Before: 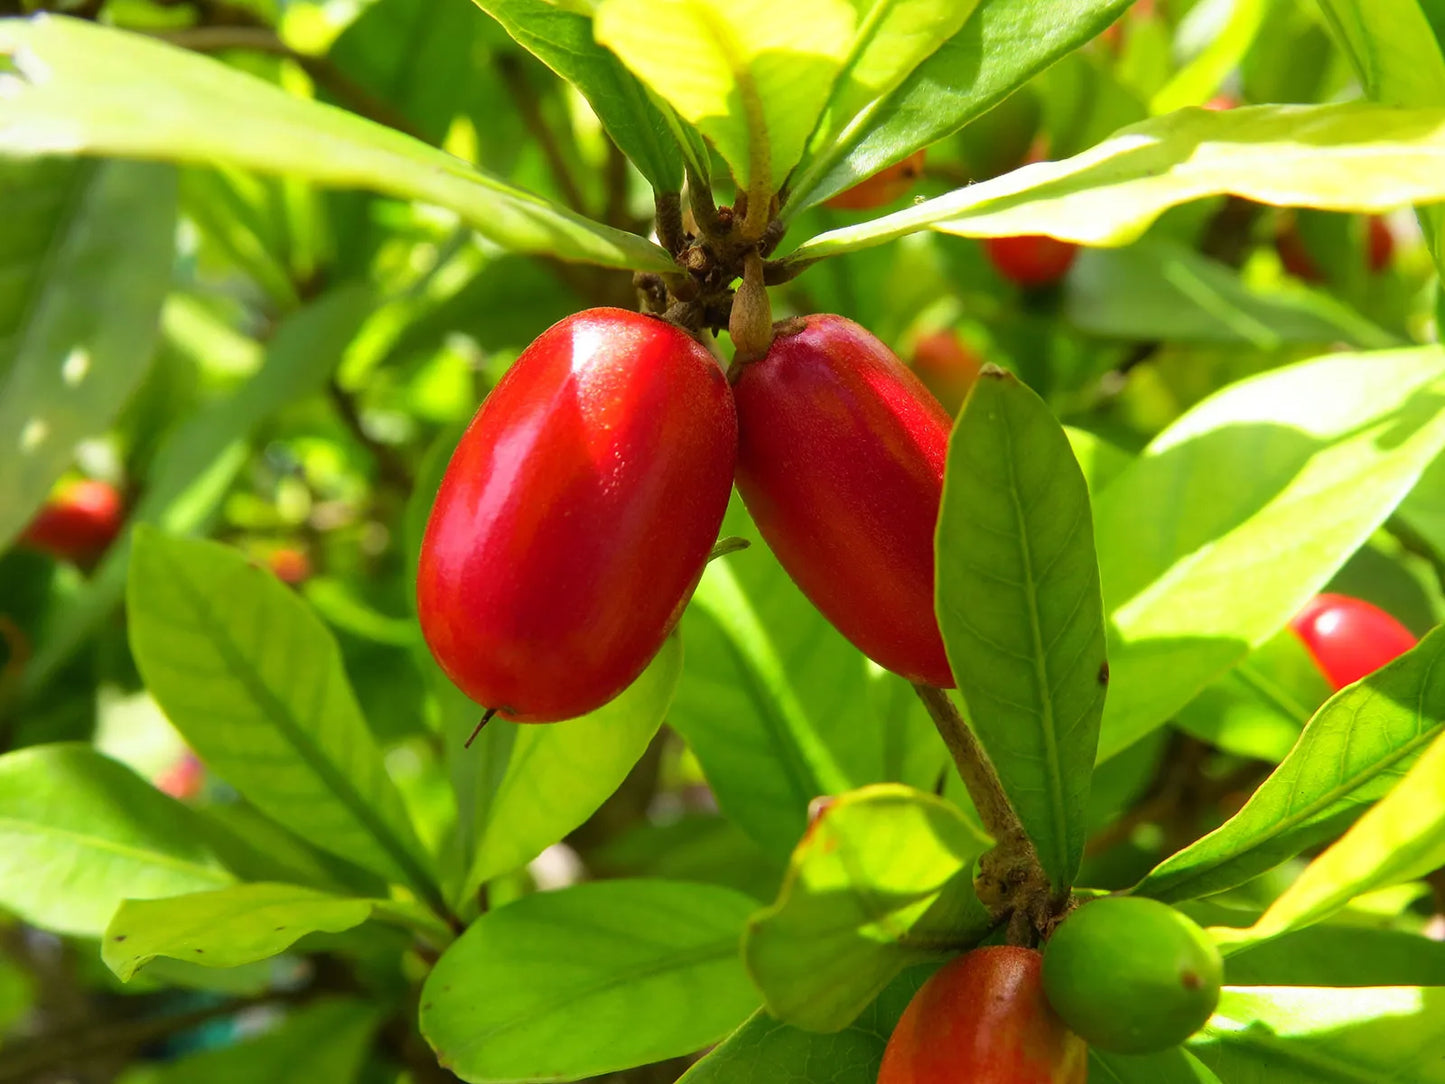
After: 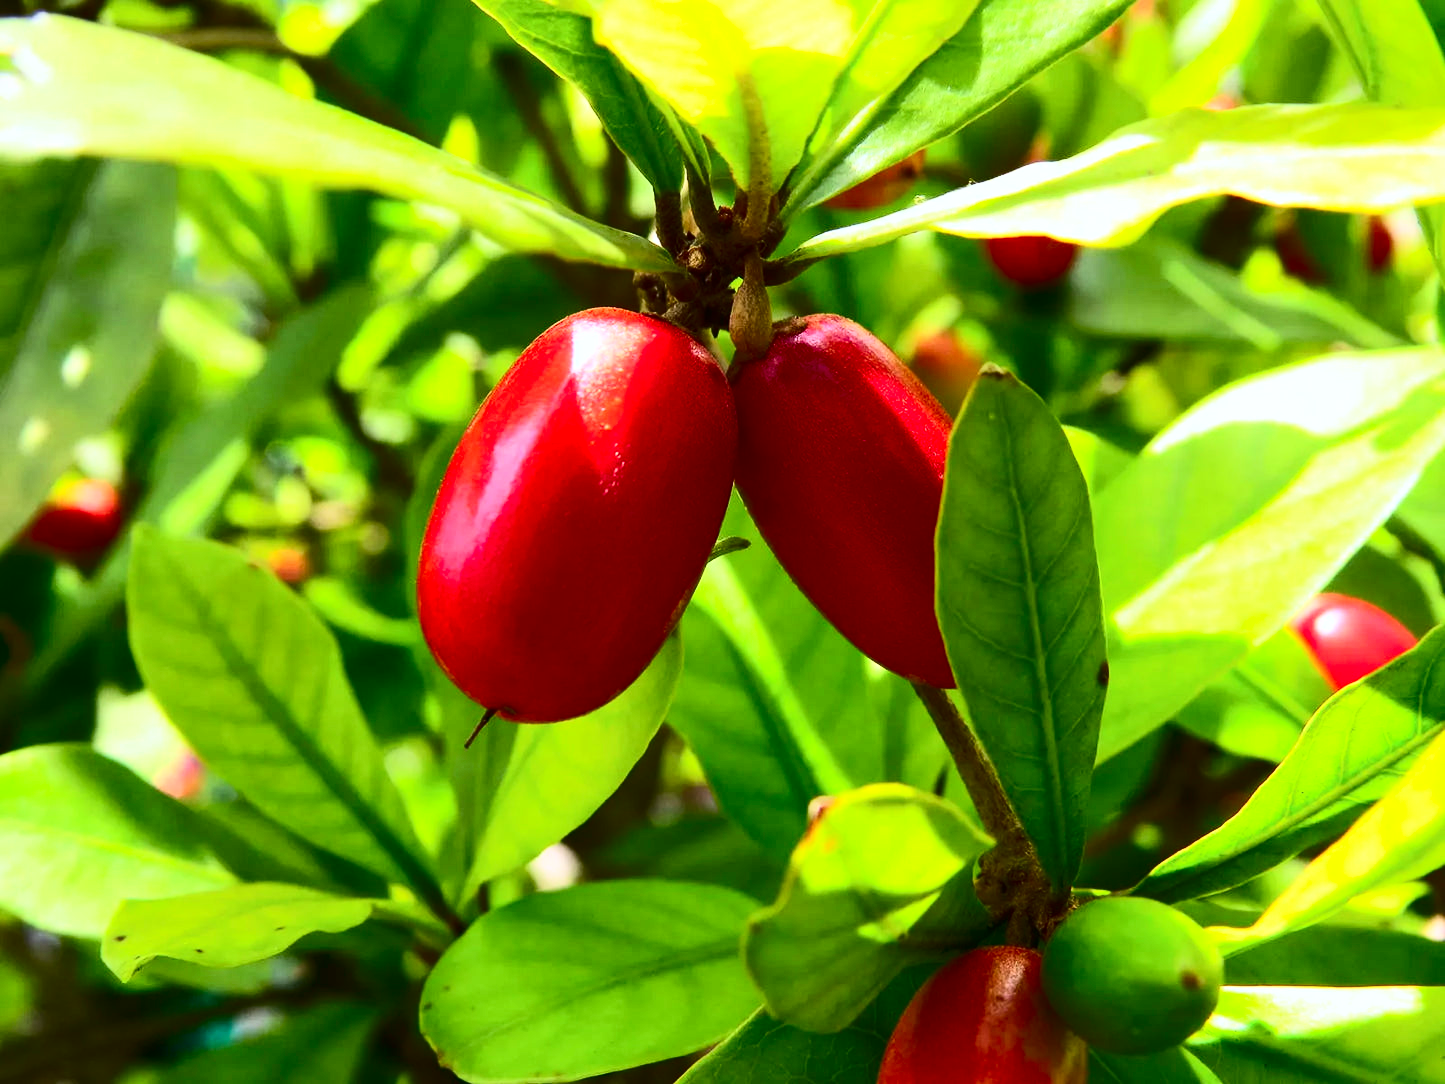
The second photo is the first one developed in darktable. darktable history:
color calibration: illuminant as shot in camera, x 0.358, y 0.373, temperature 4628.91 K
contrast brightness saturation: contrast 0.411, brightness 0.045, saturation 0.248
levels: levels [0, 0.498, 0.996]
